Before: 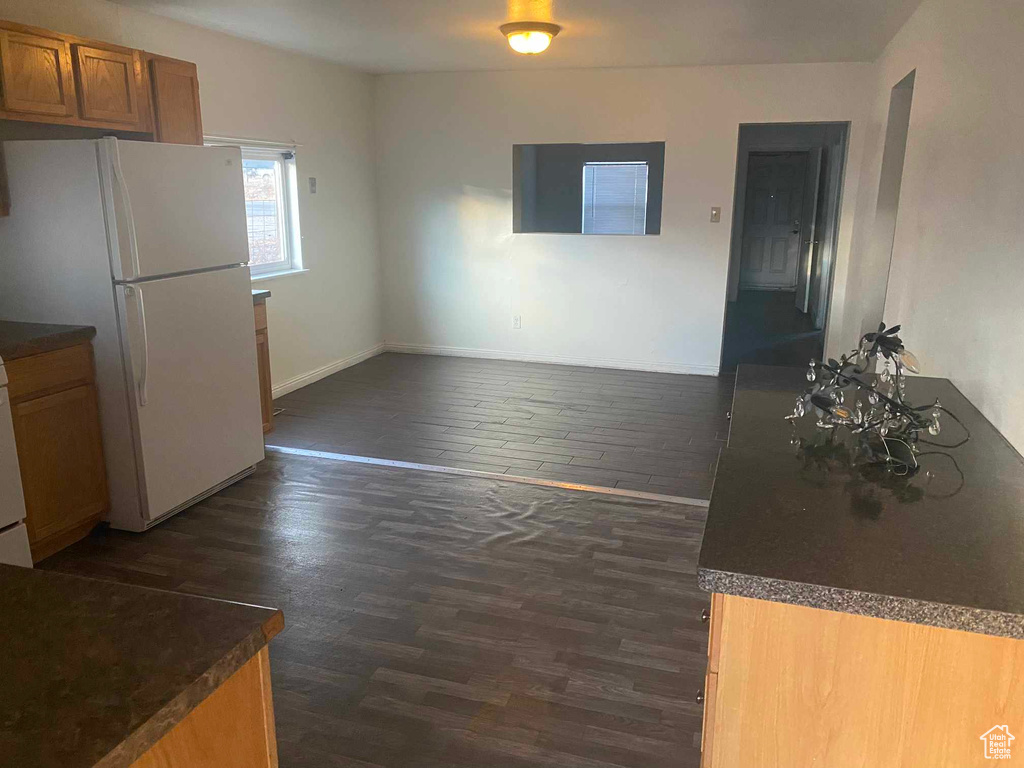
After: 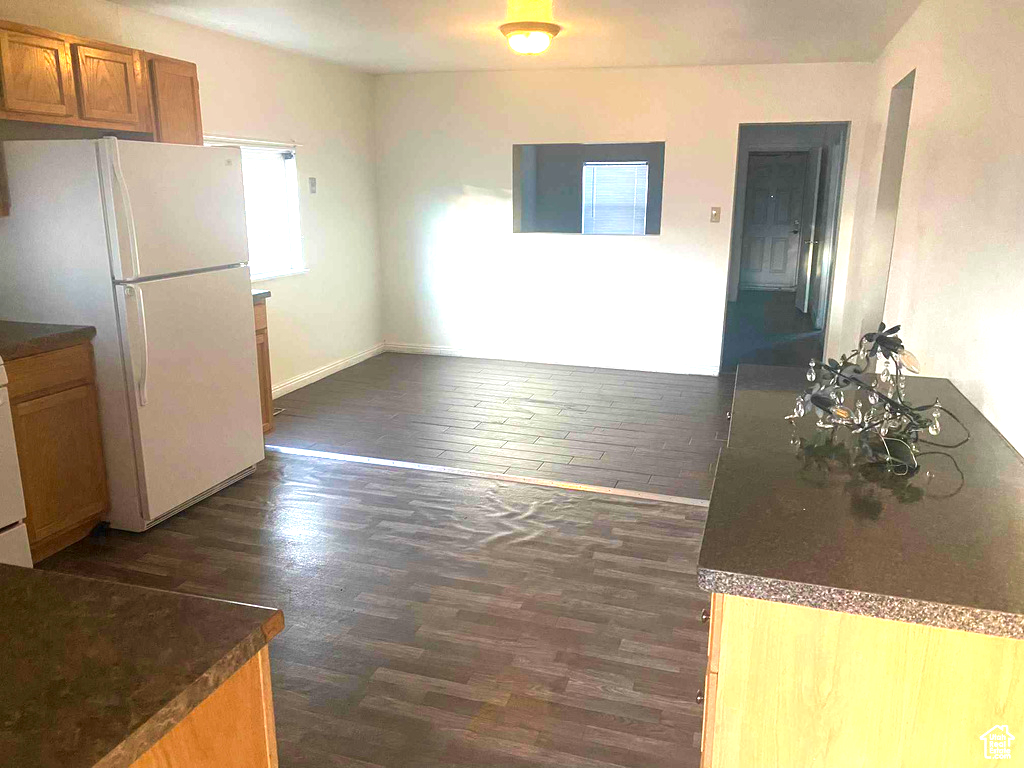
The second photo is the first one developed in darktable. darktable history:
local contrast: highlights 100%, shadows 100%, detail 120%, midtone range 0.2
exposure: black level correction 0, exposure 1.1 EV, compensate highlight preservation false
velvia: on, module defaults
